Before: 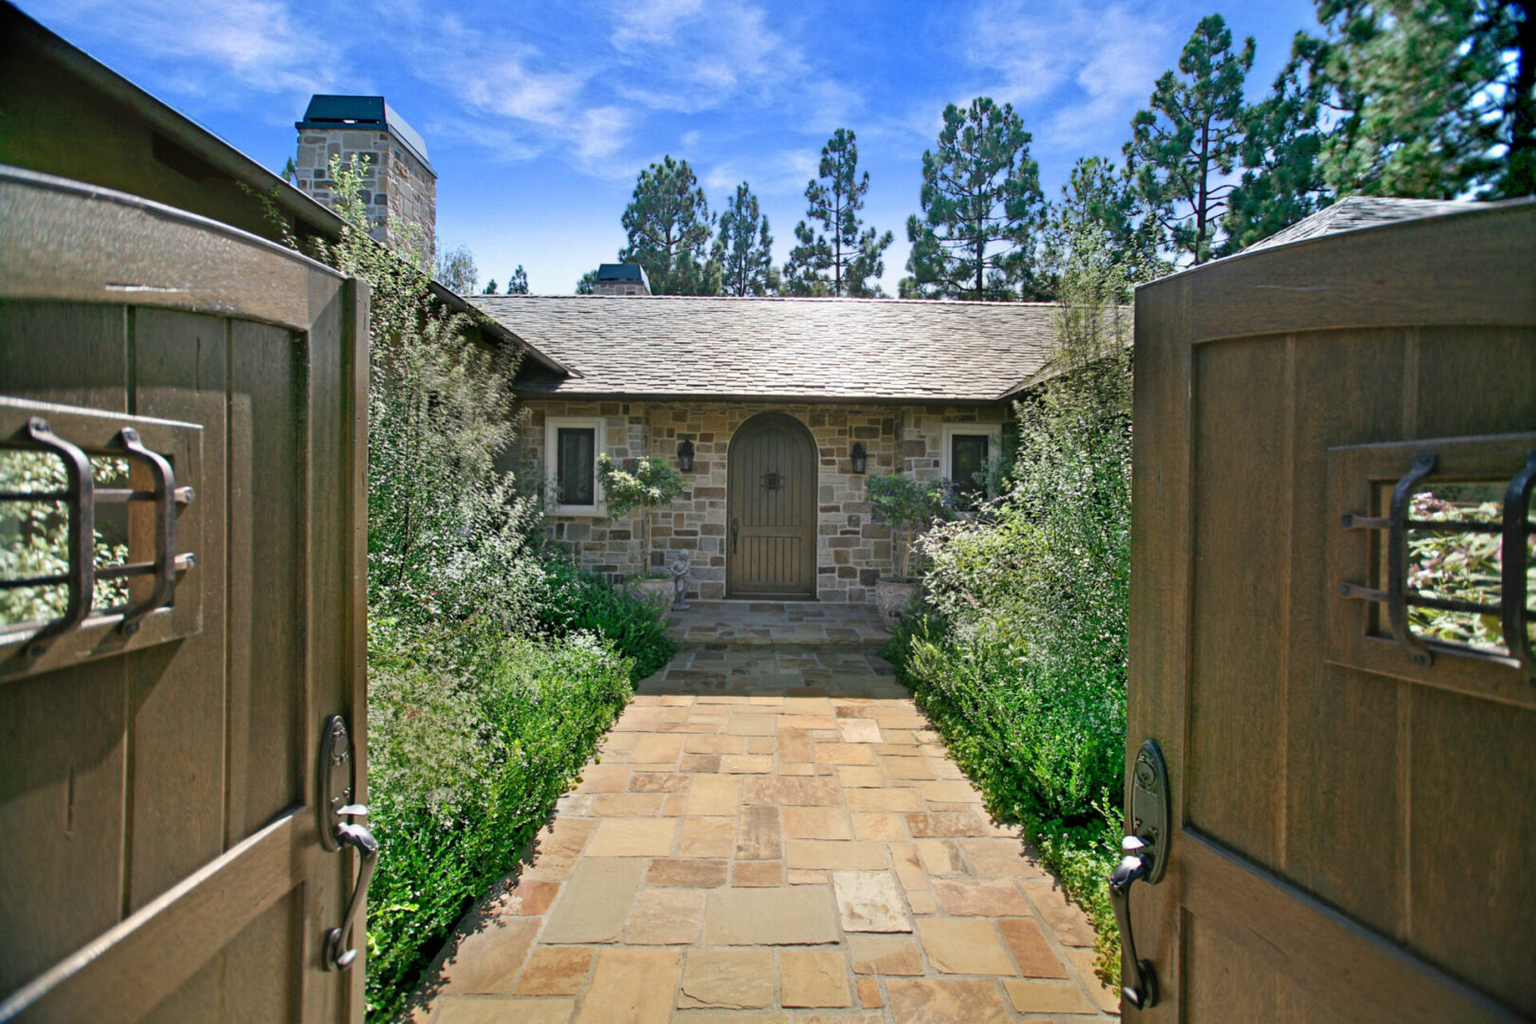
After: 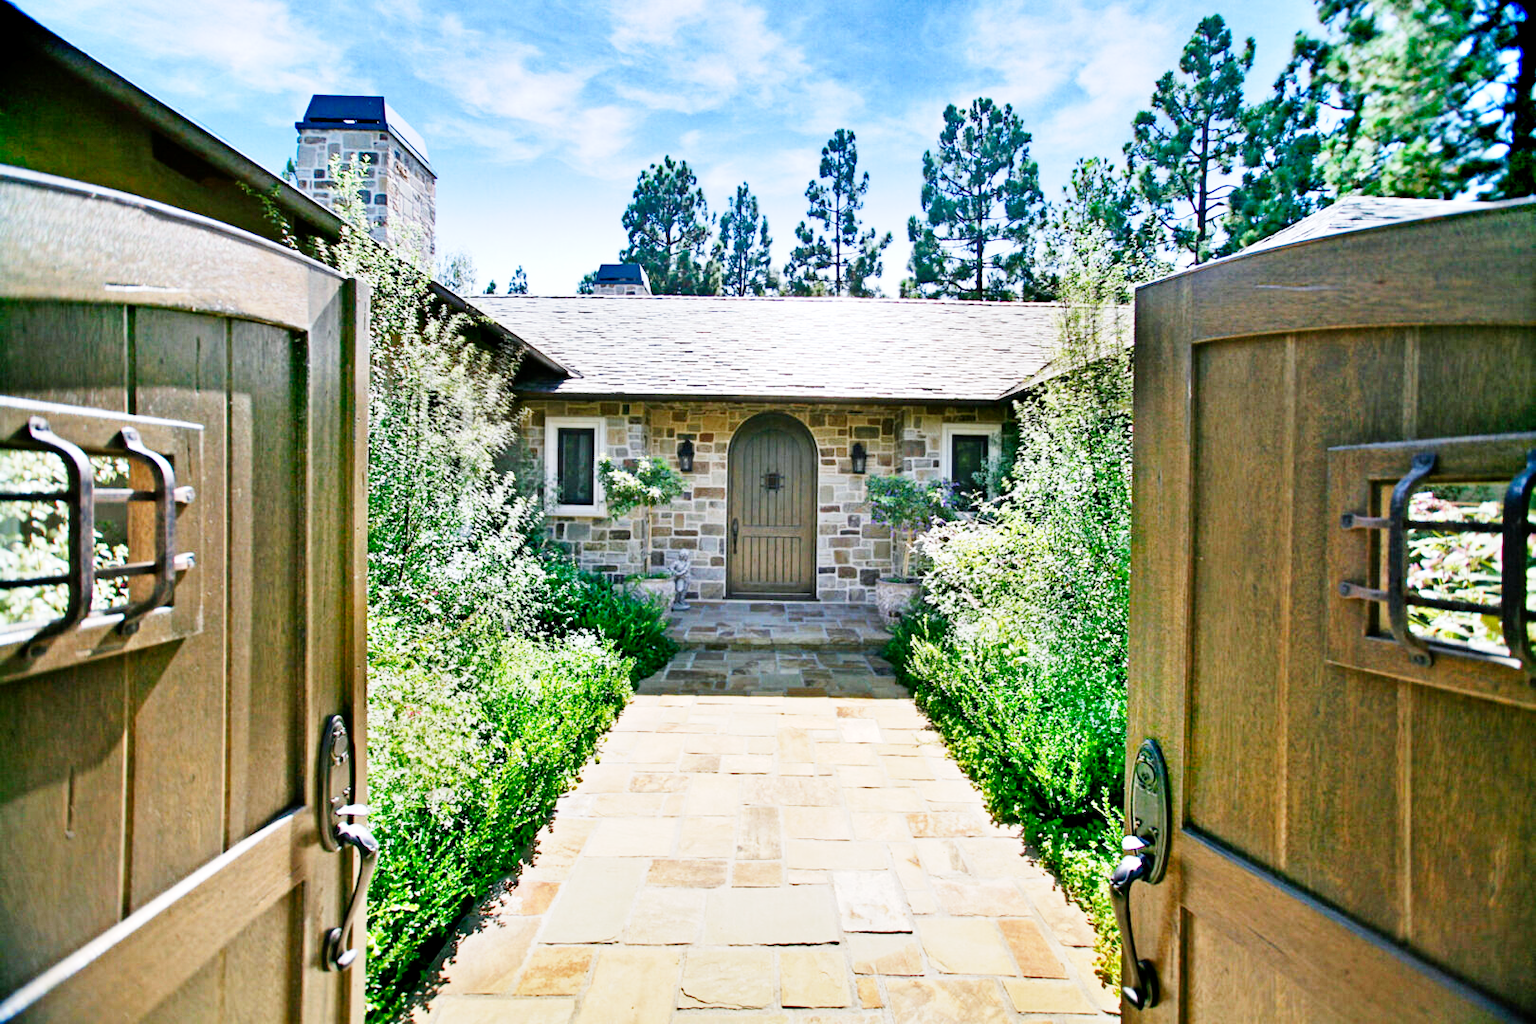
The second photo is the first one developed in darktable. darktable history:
exposure: black level correction 0.005, exposure 0.286 EV, compensate highlight preservation false
shadows and highlights: soften with gaussian
contrast brightness saturation: contrast 0.08, saturation 0.02
base curve: curves: ch0 [(0, 0) (0, 0.001) (0.001, 0.001) (0.004, 0.002) (0.007, 0.004) (0.015, 0.013) (0.033, 0.045) (0.052, 0.096) (0.075, 0.17) (0.099, 0.241) (0.163, 0.42) (0.219, 0.55) (0.259, 0.616) (0.327, 0.722) (0.365, 0.765) (0.522, 0.873) (0.547, 0.881) (0.689, 0.919) (0.826, 0.952) (1, 1)], preserve colors none
color calibration: illuminant as shot in camera, x 0.358, y 0.373, temperature 4628.91 K
